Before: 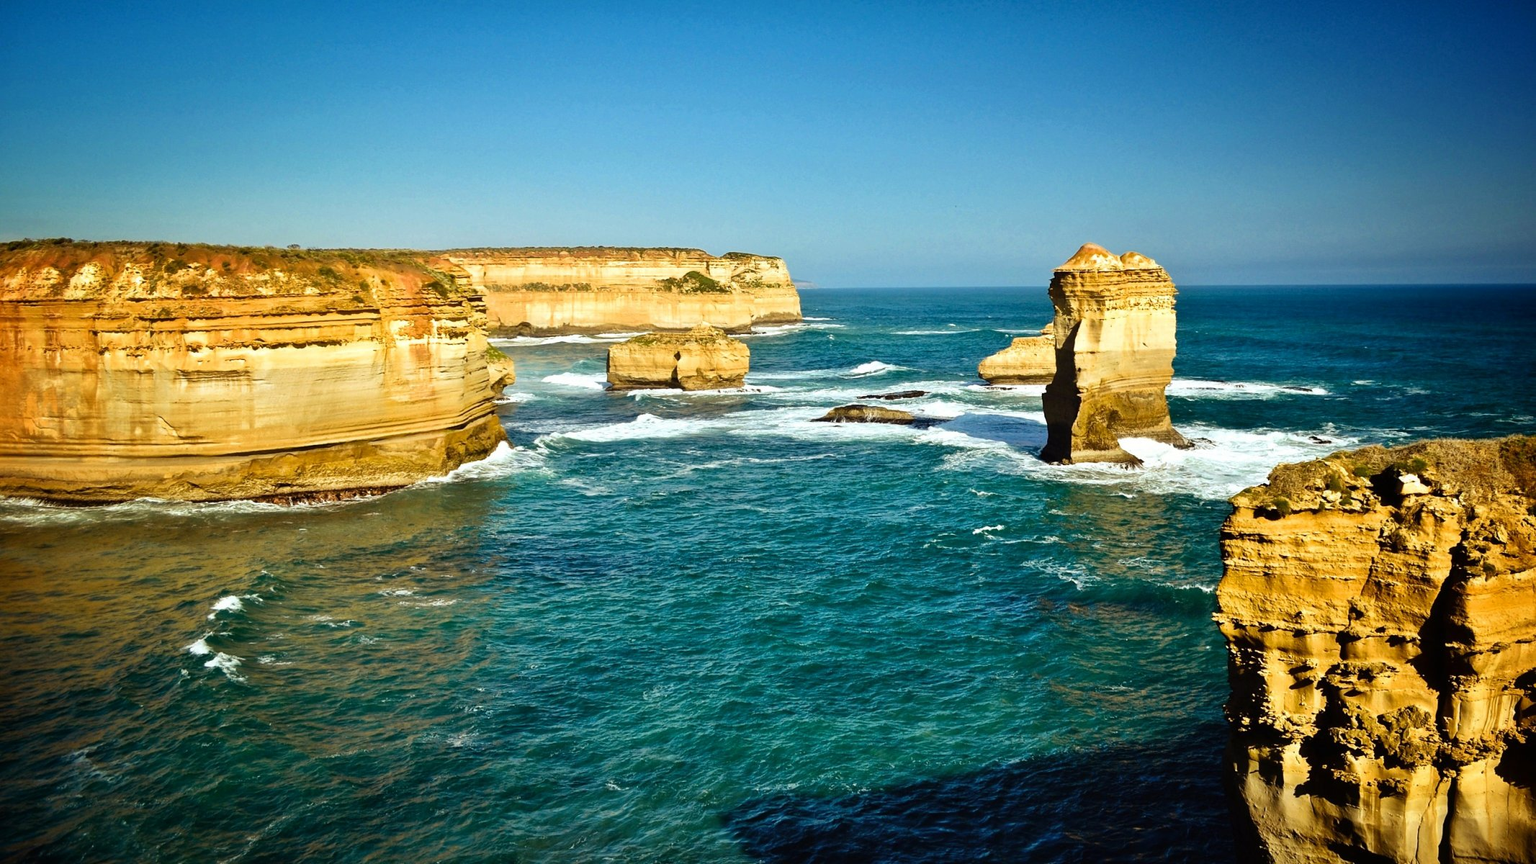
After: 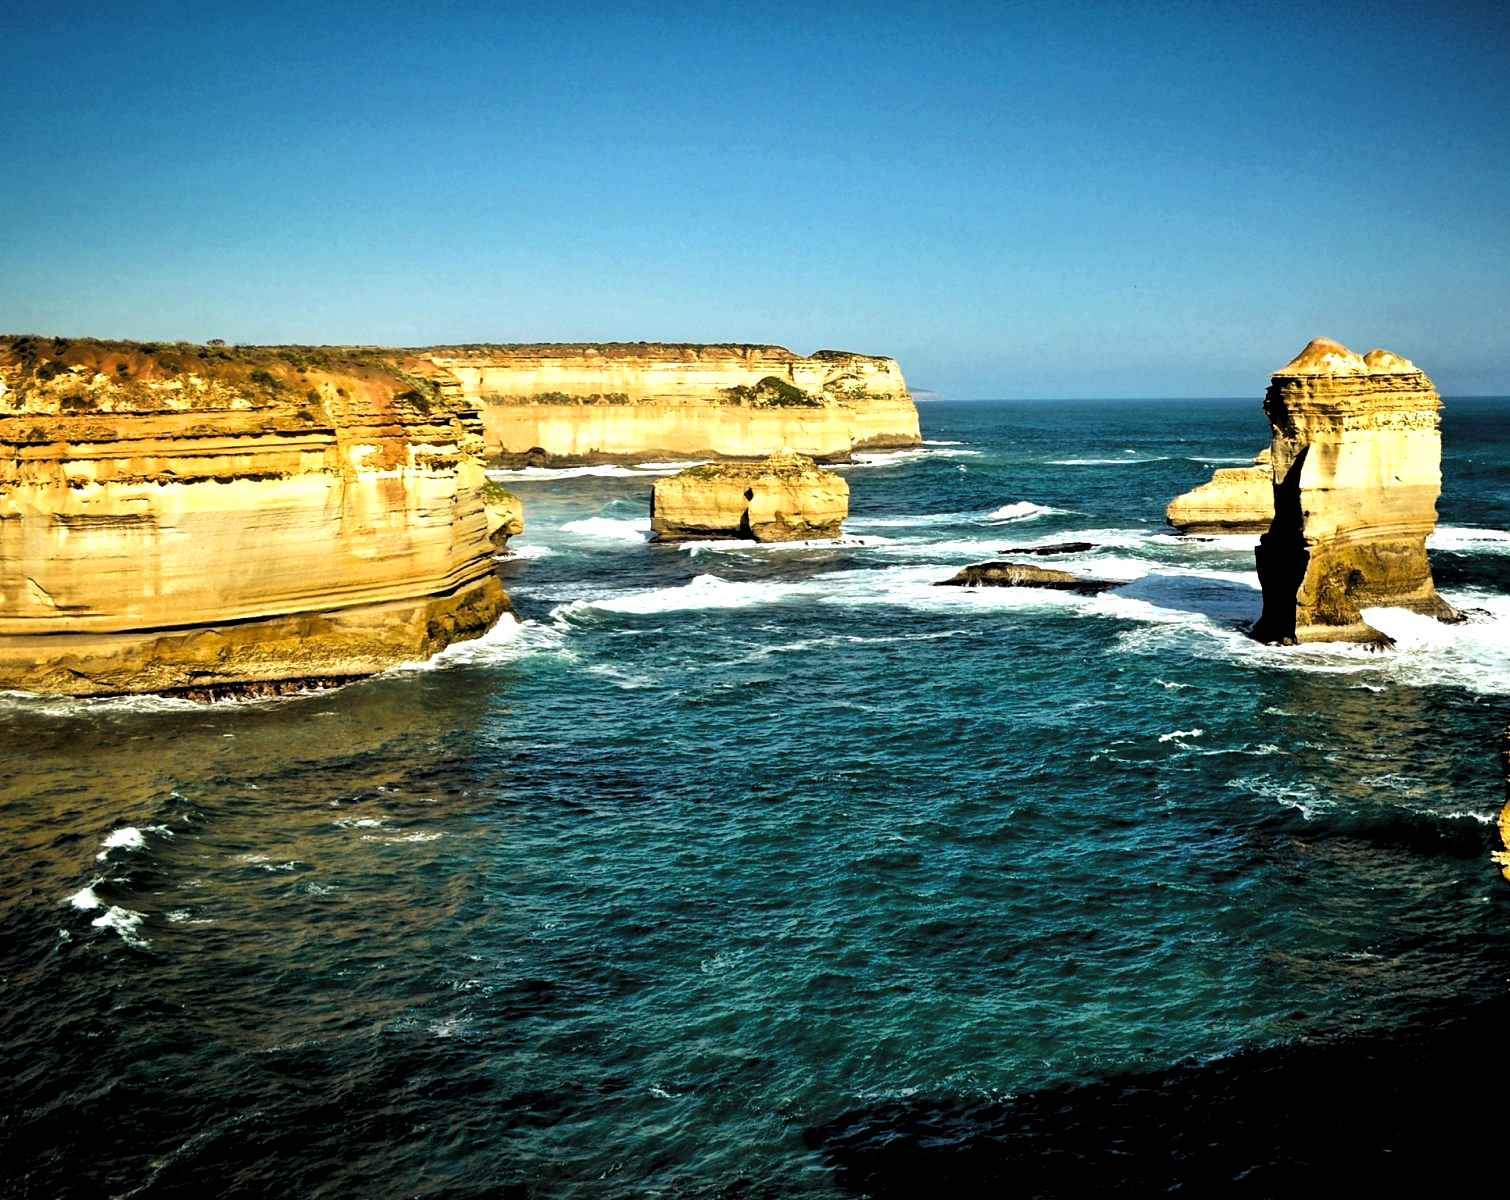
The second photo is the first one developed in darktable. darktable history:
levels: levels [0.182, 0.542, 0.902]
crop and rotate: left 9.061%, right 20.142%
